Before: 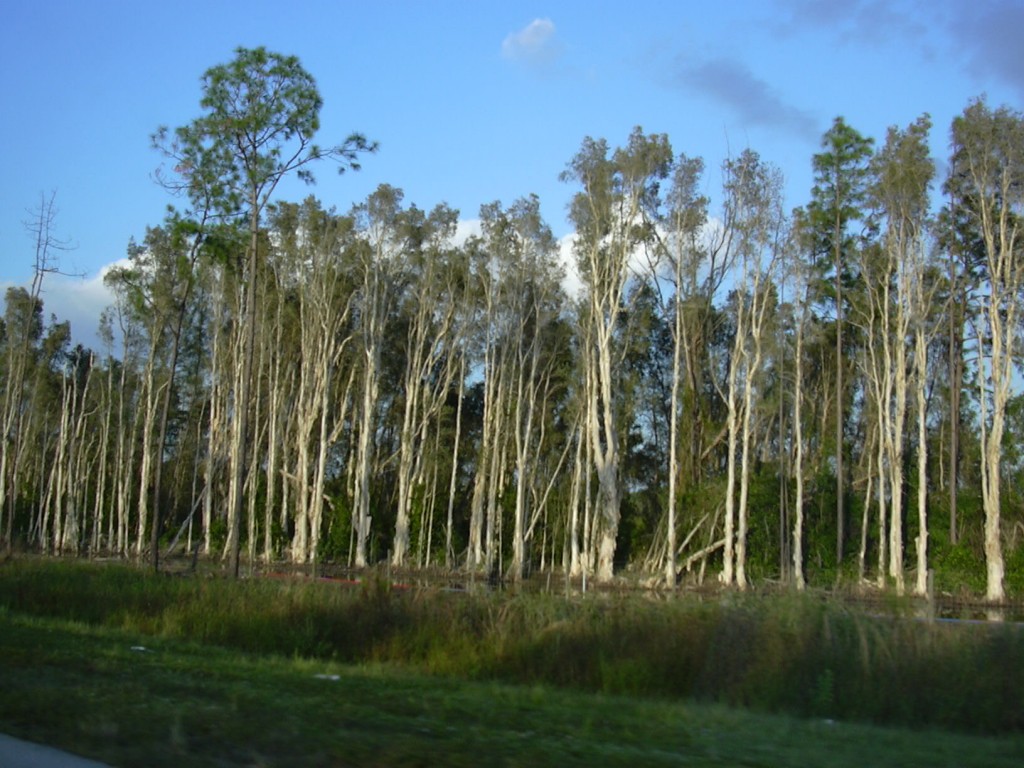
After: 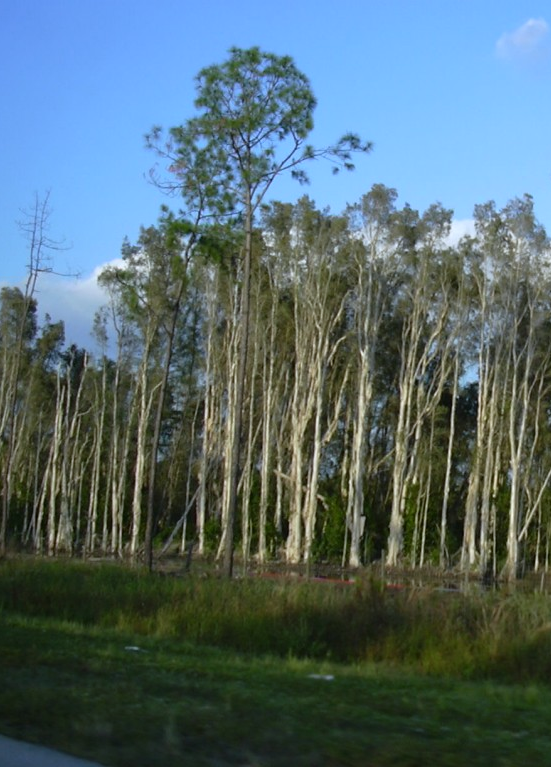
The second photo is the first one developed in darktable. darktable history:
white balance: red 0.984, blue 1.059
crop: left 0.587%, right 45.588%, bottom 0.086%
